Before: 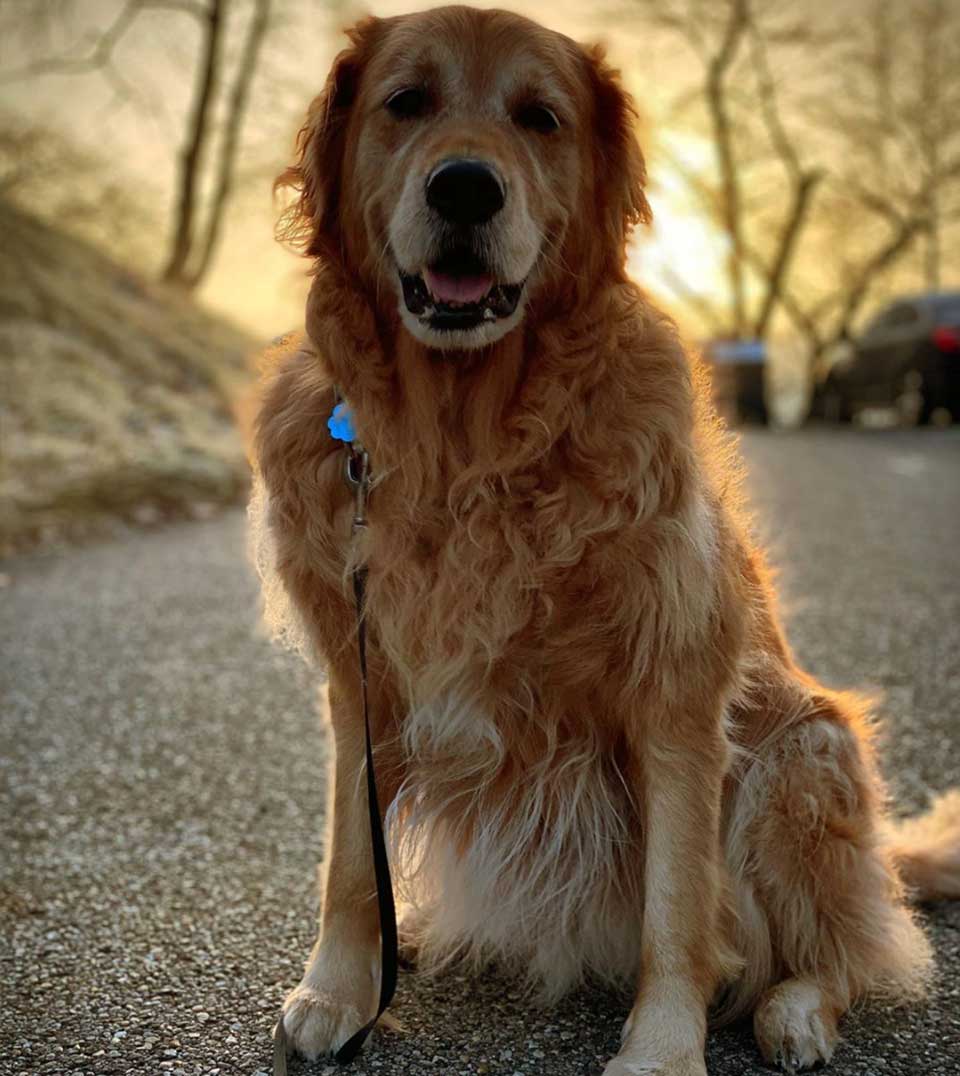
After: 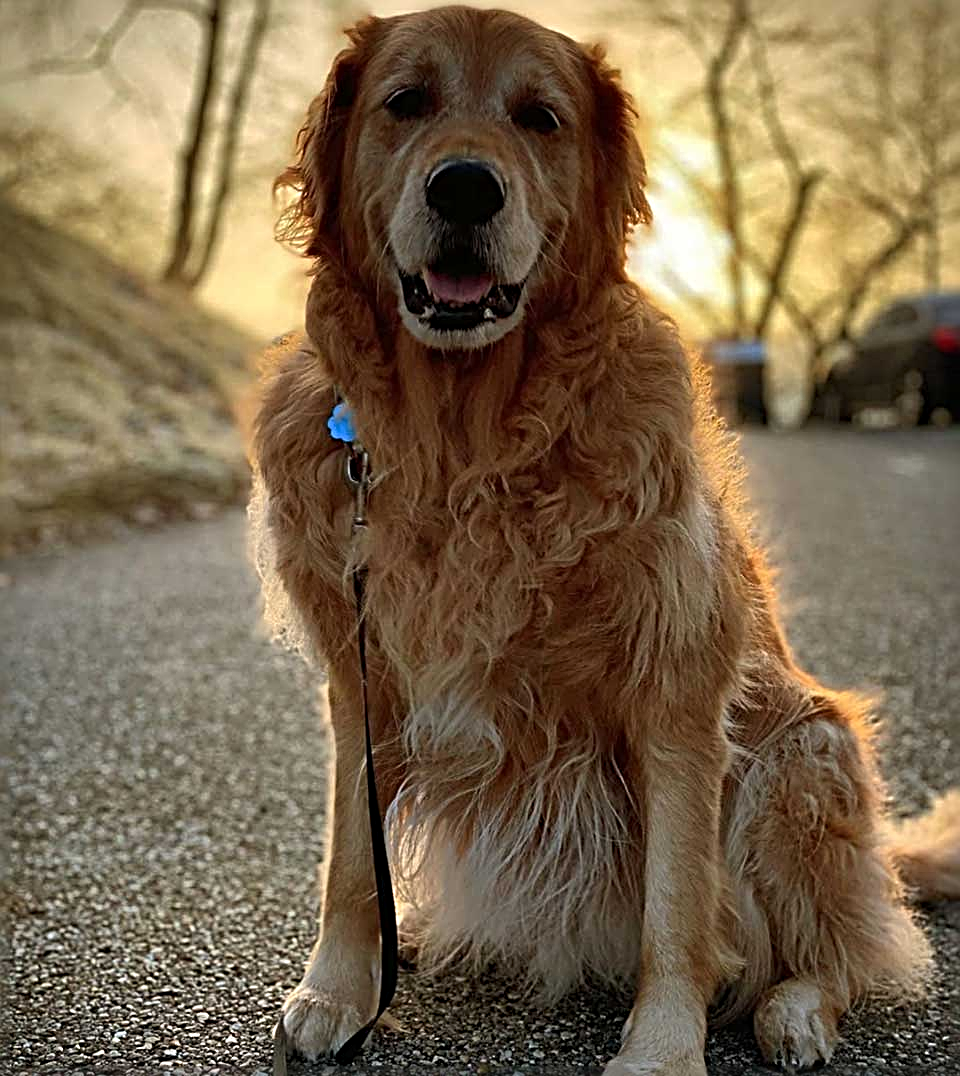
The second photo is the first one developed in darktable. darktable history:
sharpen: radius 3.68, amount 0.92
